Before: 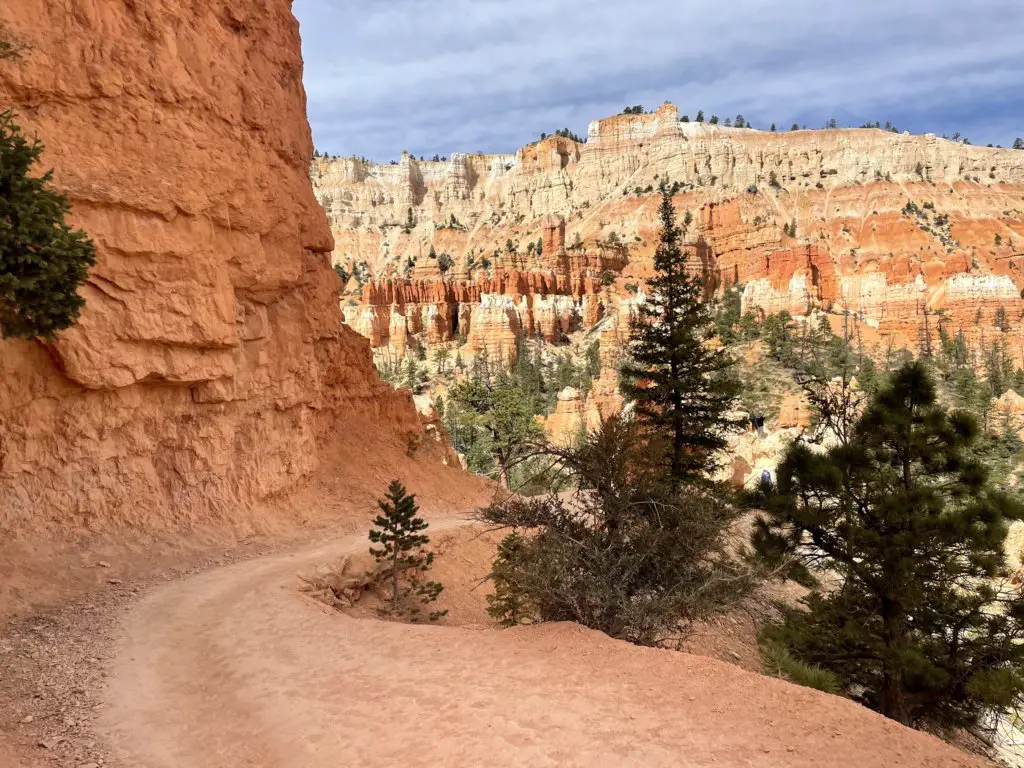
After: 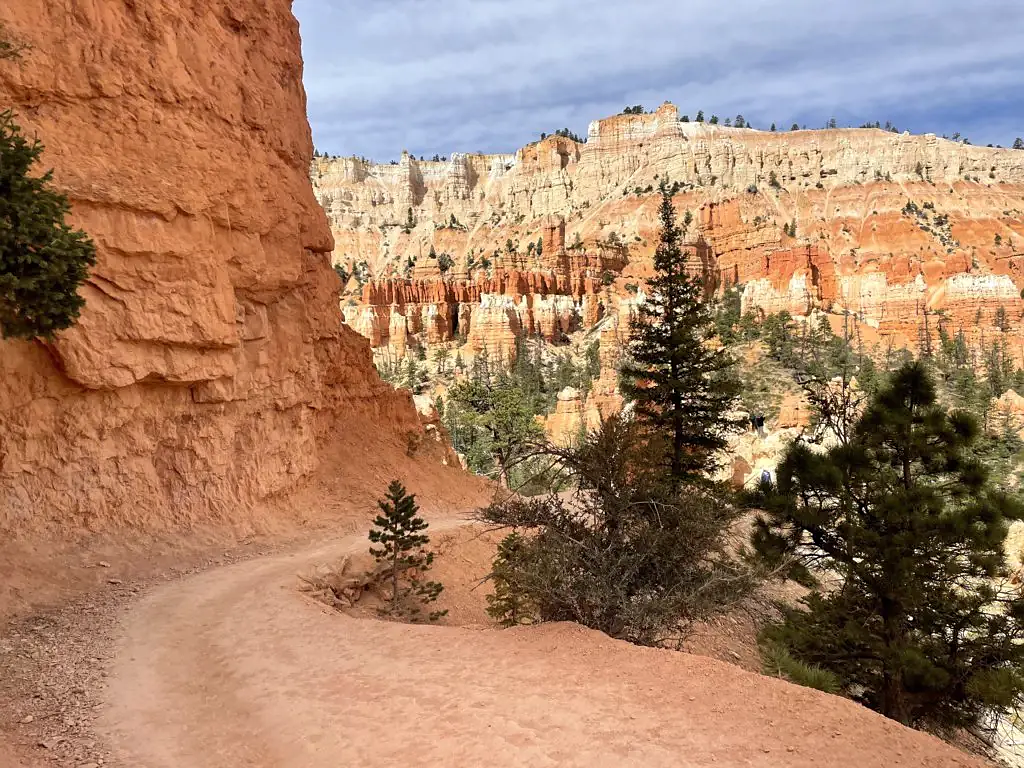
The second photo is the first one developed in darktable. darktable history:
sharpen: radius 1
tone equalizer: on, module defaults
